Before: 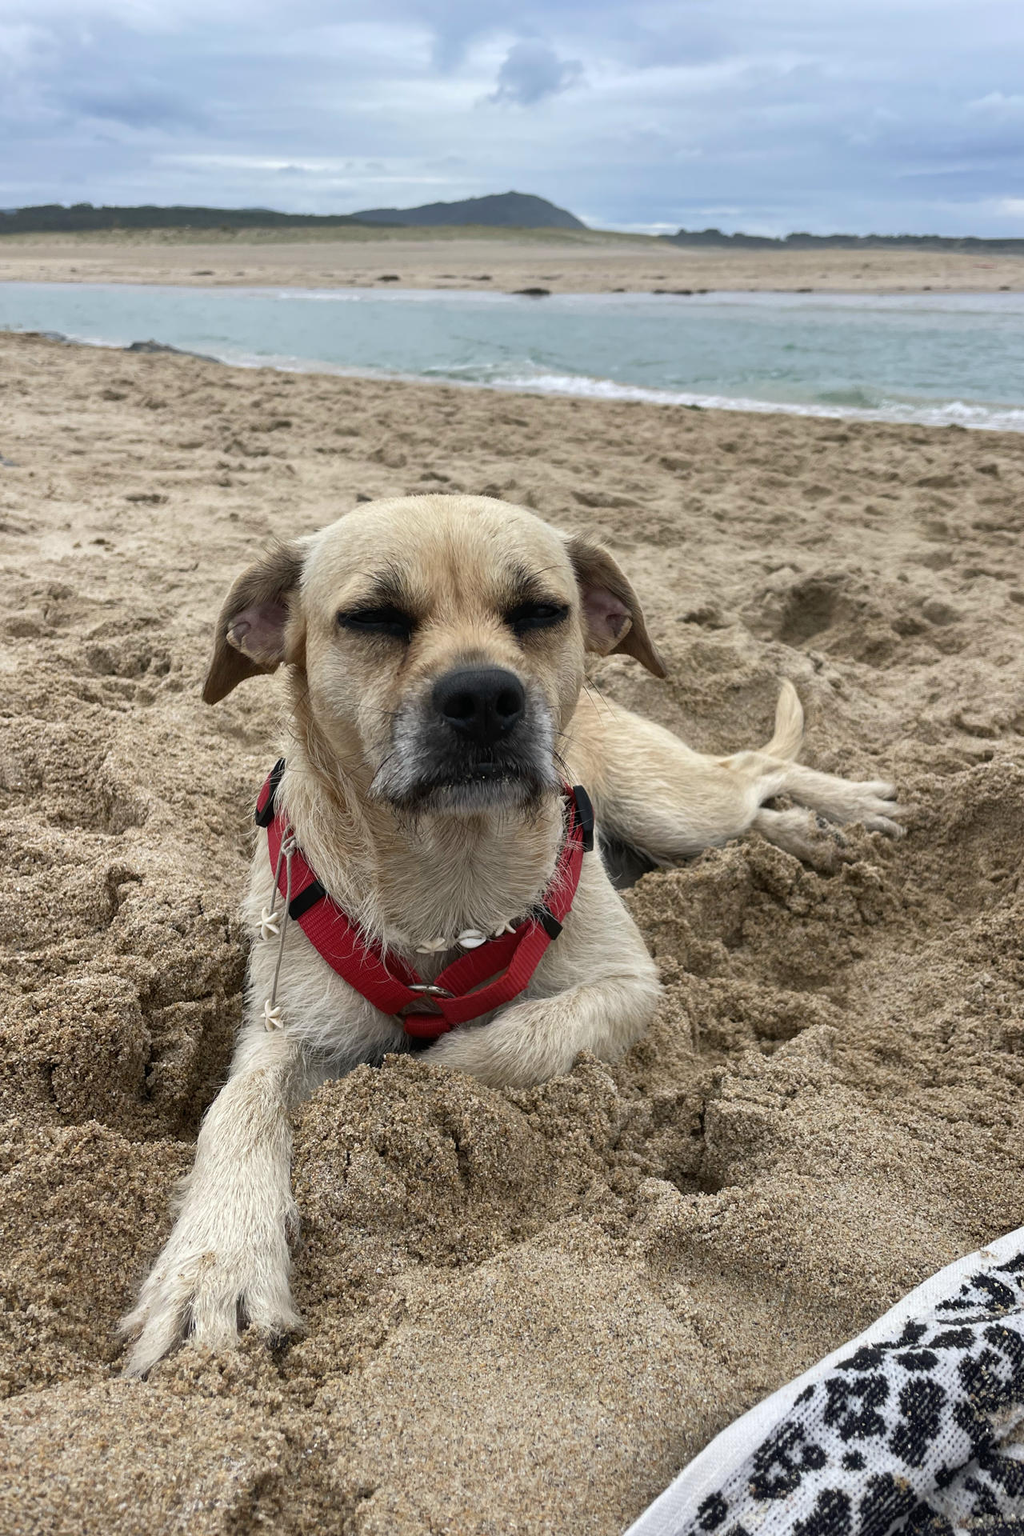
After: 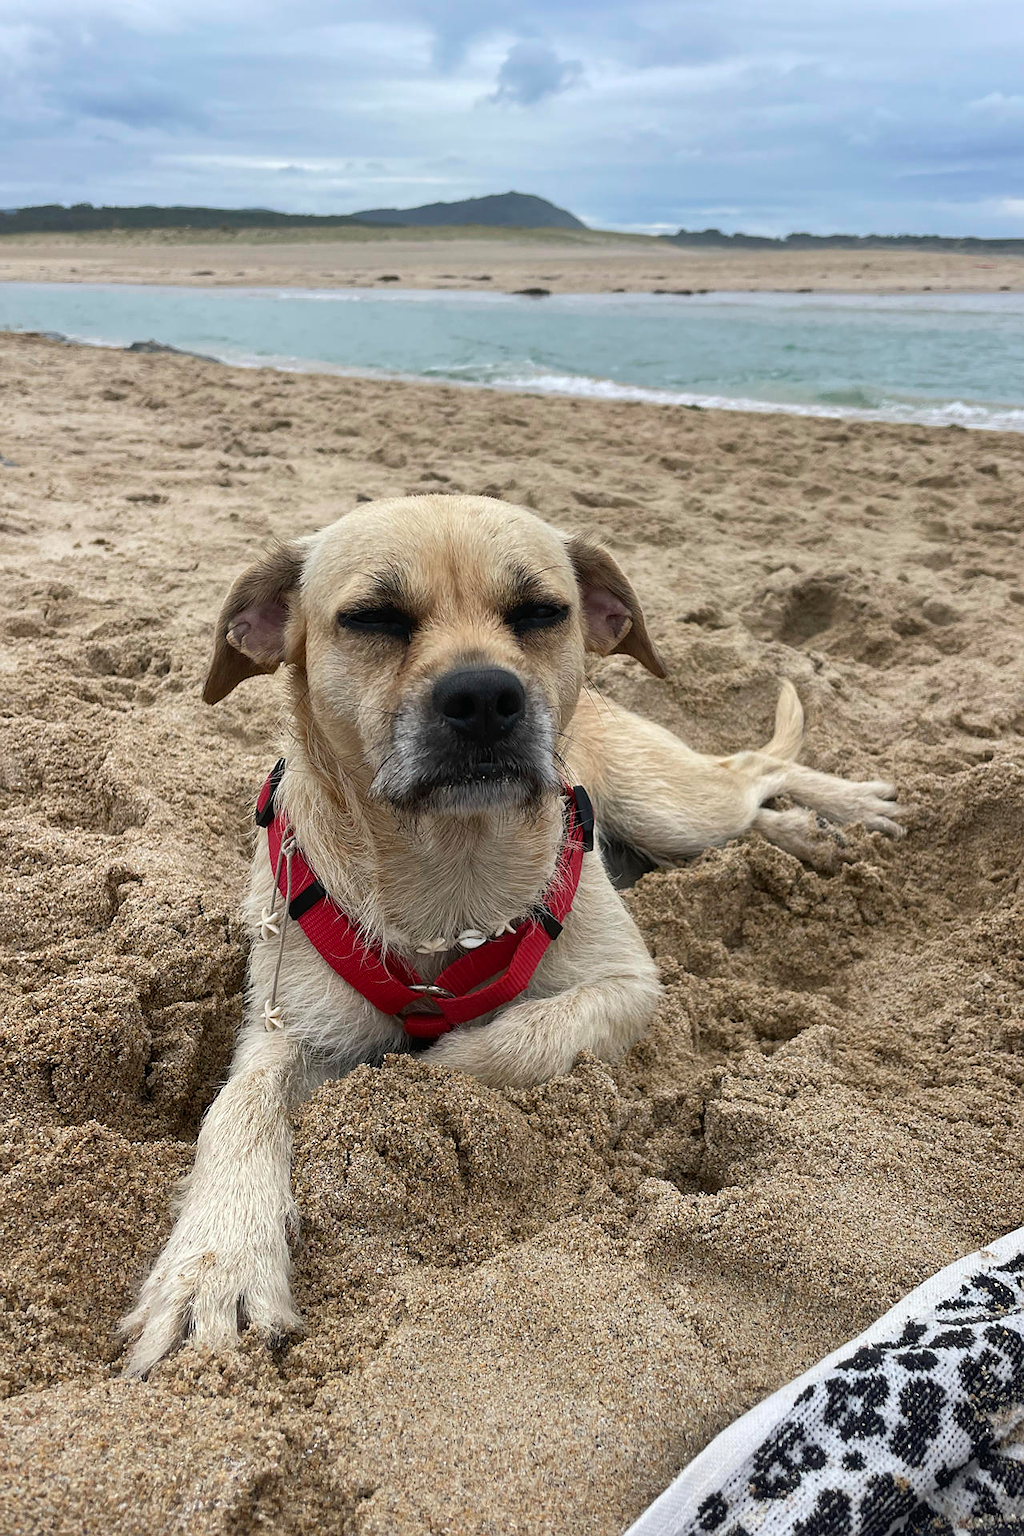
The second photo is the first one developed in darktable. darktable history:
sharpen: radius 0.979, amount 0.608
